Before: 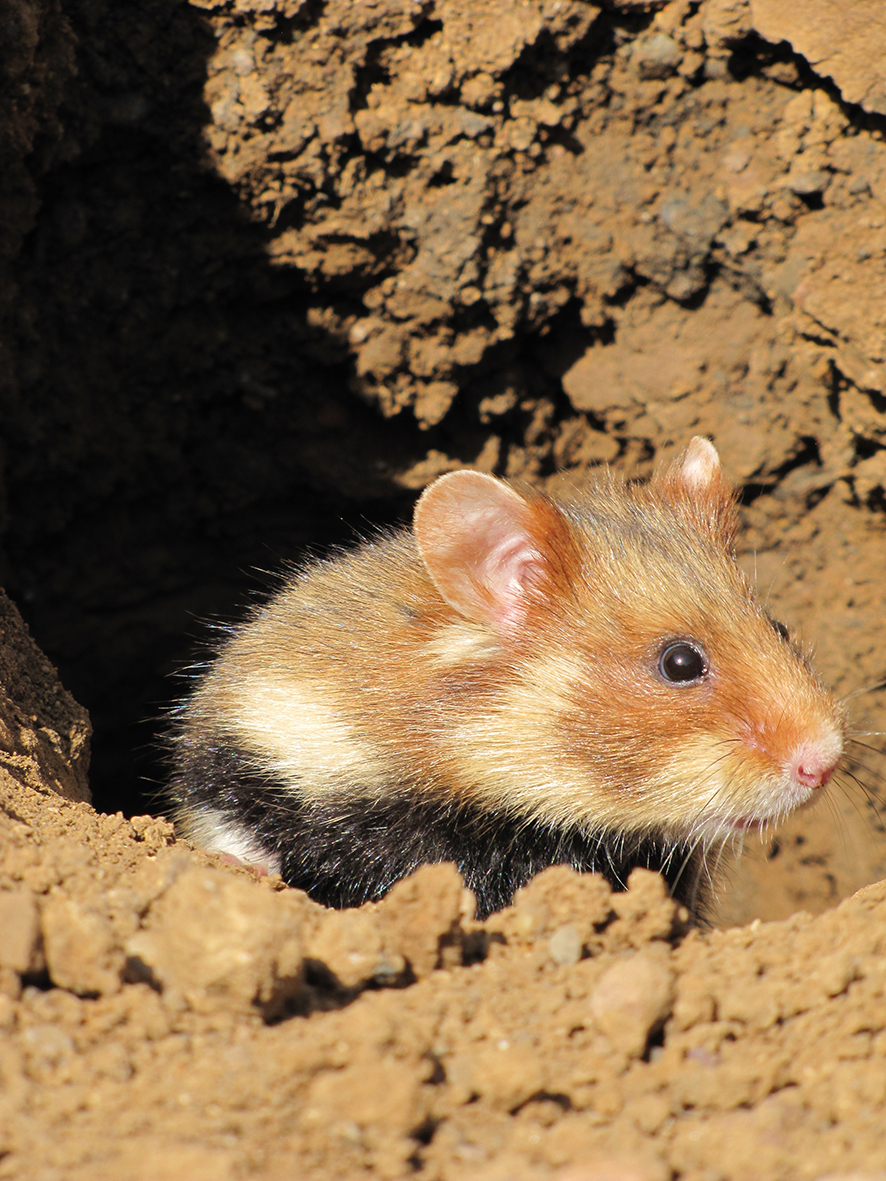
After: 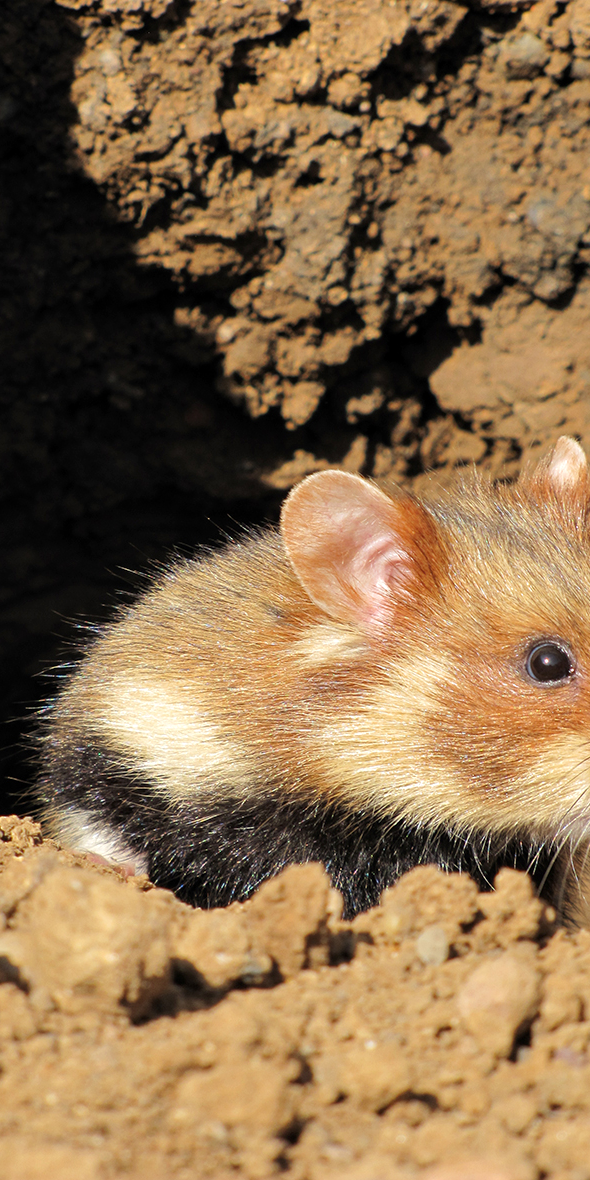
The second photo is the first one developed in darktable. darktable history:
local contrast: highlights 100%, shadows 100%, detail 120%, midtone range 0.2
crop and rotate: left 15.055%, right 18.278%
